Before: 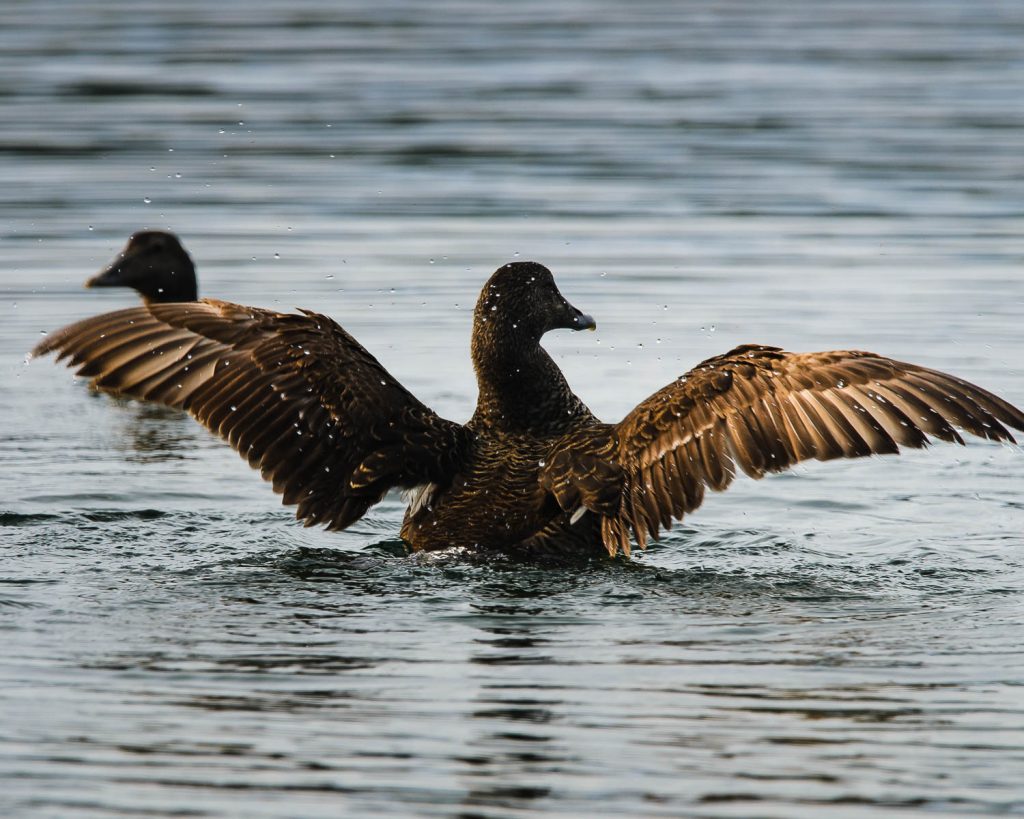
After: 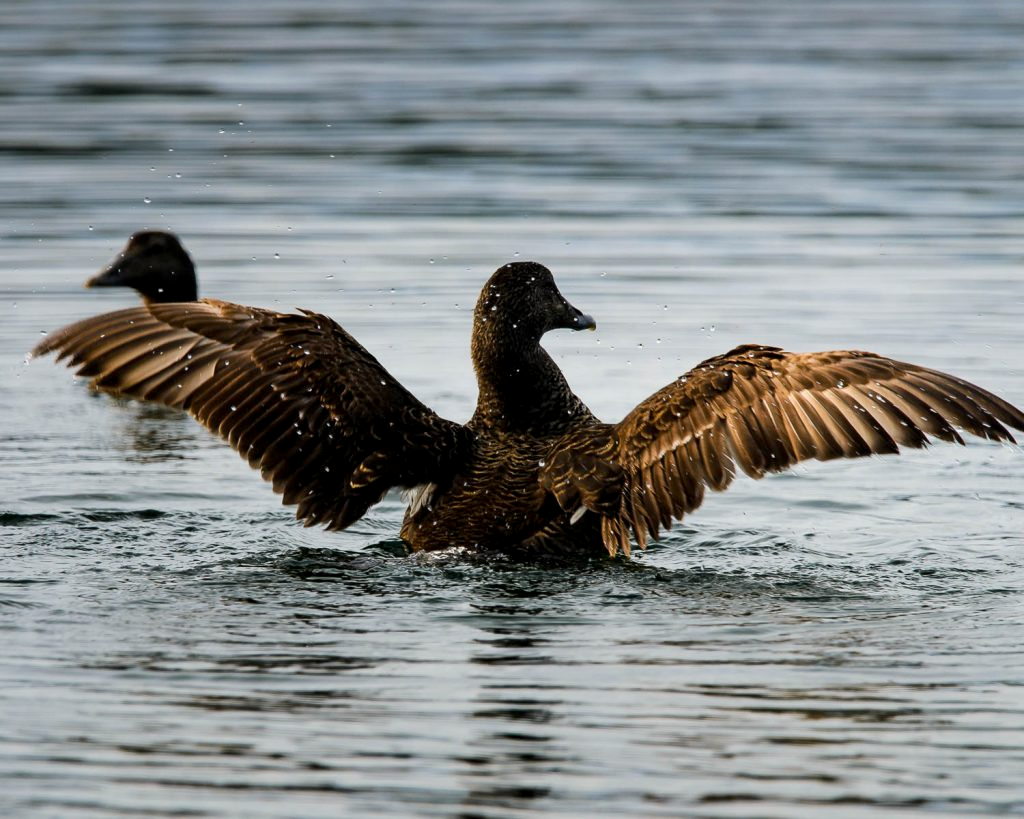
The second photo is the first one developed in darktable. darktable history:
exposure: black level correction 0.005, exposure 0.014 EV, compensate highlight preservation false
tone equalizer: on, module defaults
